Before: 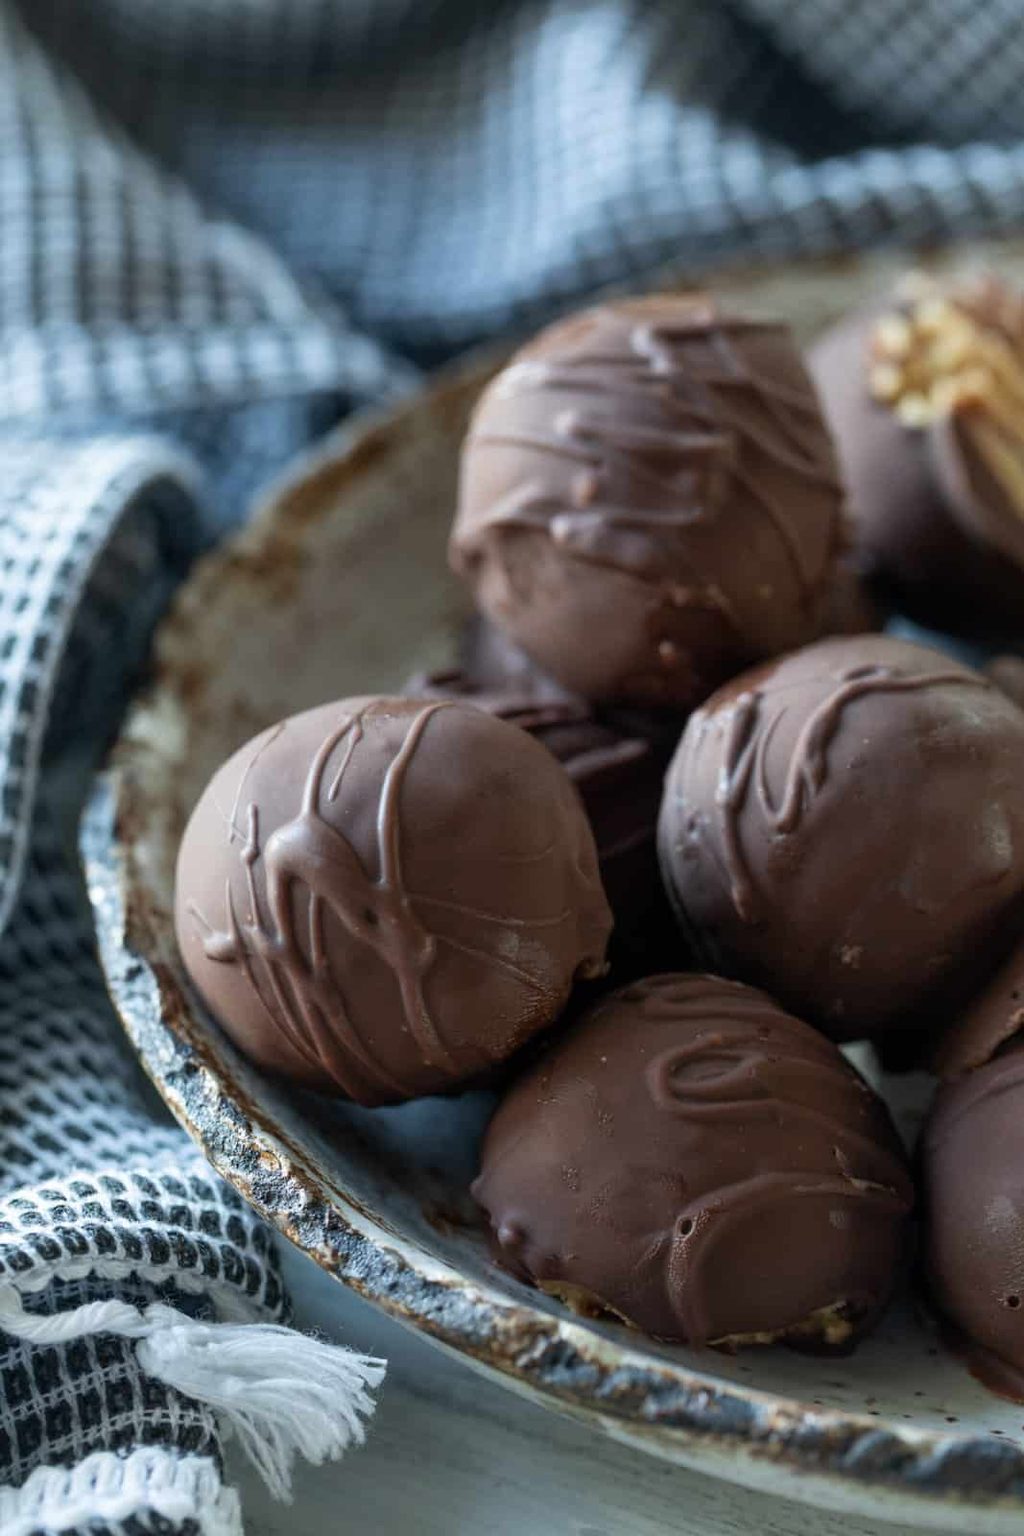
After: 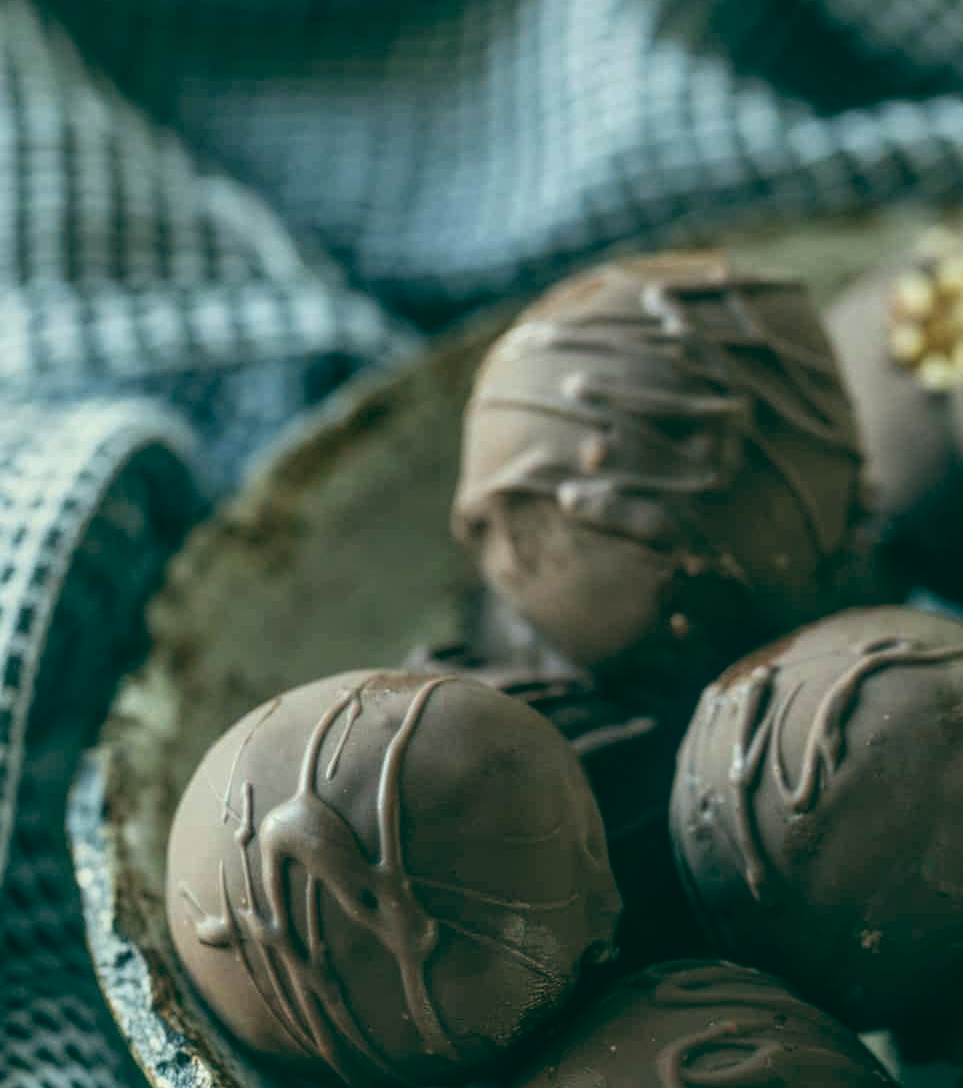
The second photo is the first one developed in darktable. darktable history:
color balance: lift [1.005, 0.99, 1.007, 1.01], gamma [1, 1.034, 1.032, 0.966], gain [0.873, 1.055, 1.067, 0.933]
white balance: red 0.978, blue 0.999
local contrast: highlights 0%, shadows 0%, detail 133%
crop: left 1.509%, top 3.452%, right 7.696%, bottom 28.452%
